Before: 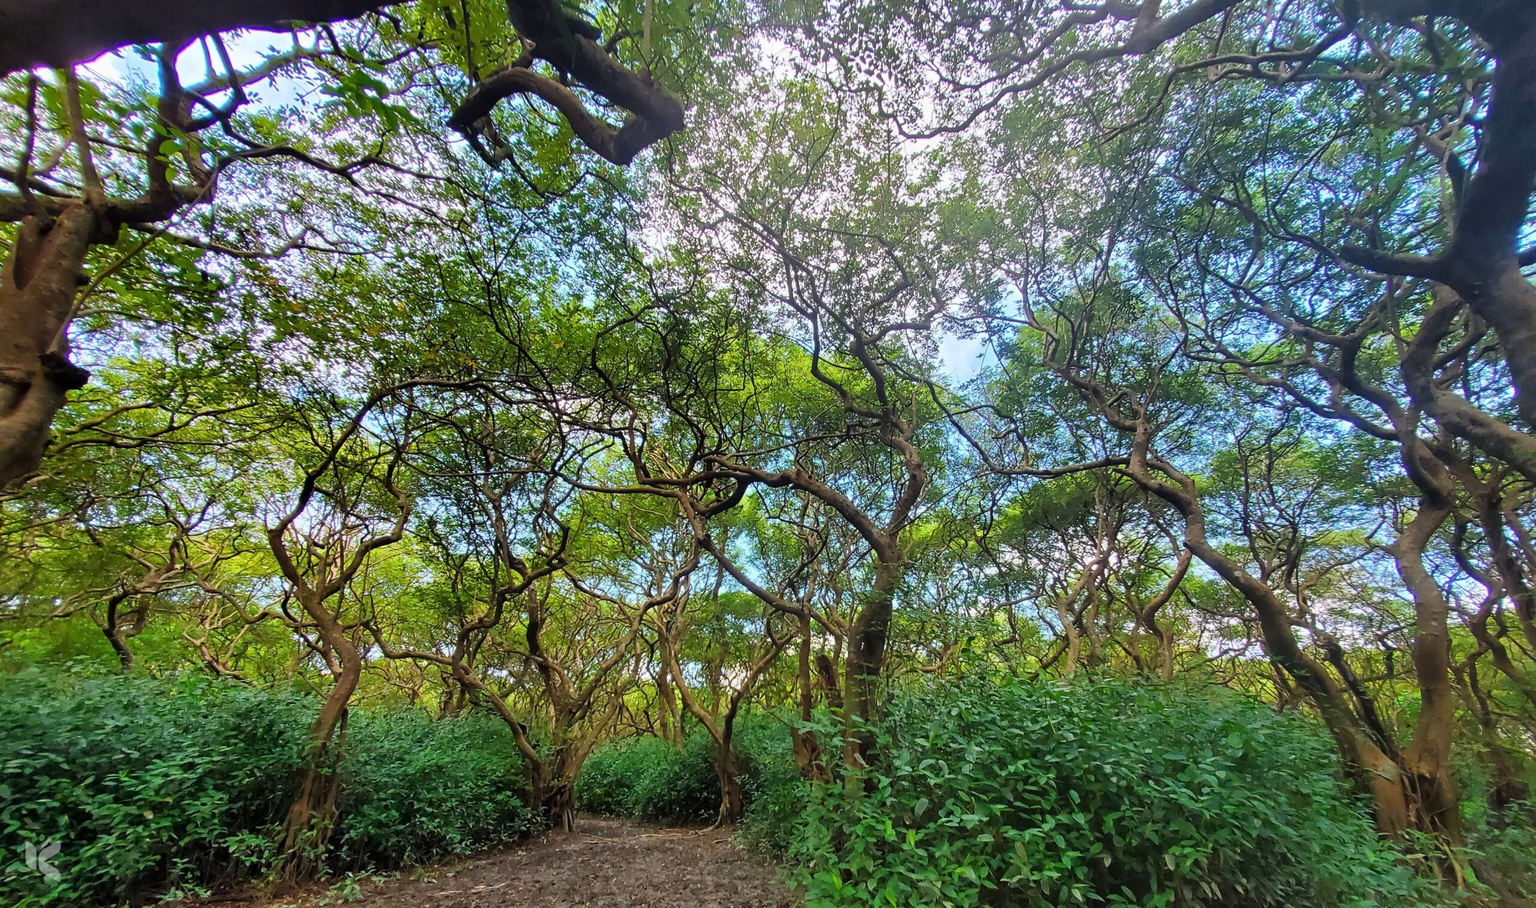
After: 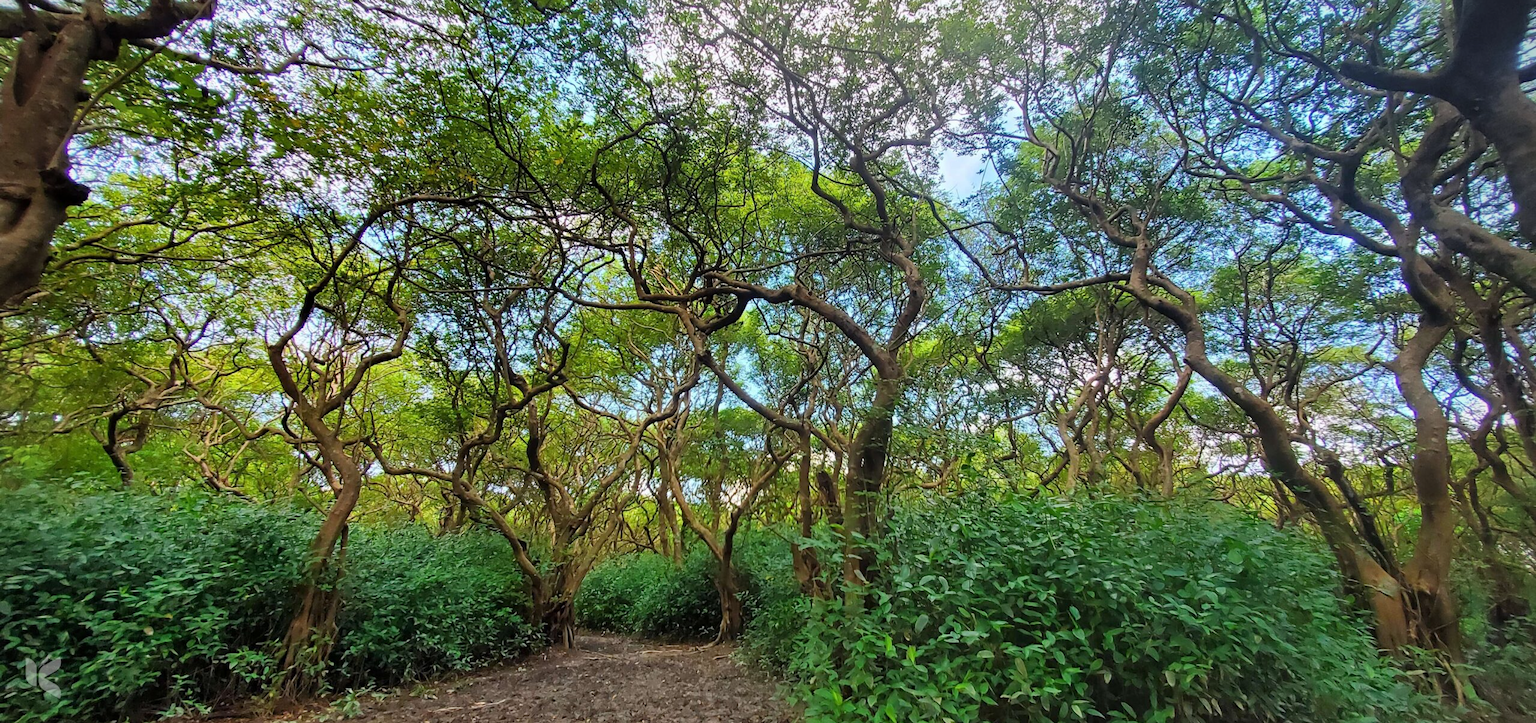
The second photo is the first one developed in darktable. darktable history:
crop and rotate: top 20.308%
vignetting: fall-off start 88.71%, fall-off radius 43.07%, center (-0.036, 0.141), width/height ratio 1.16
